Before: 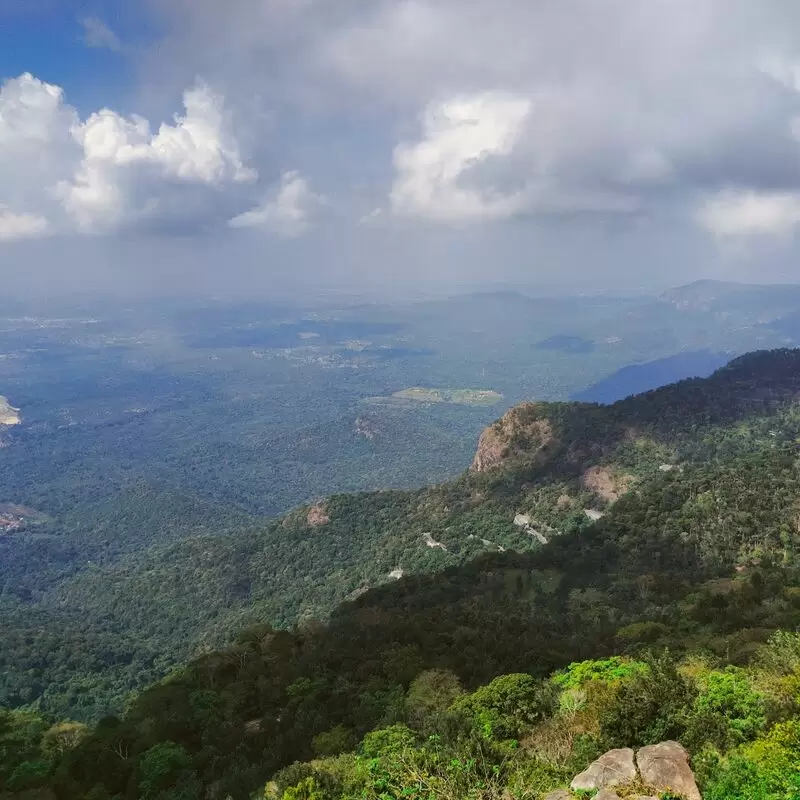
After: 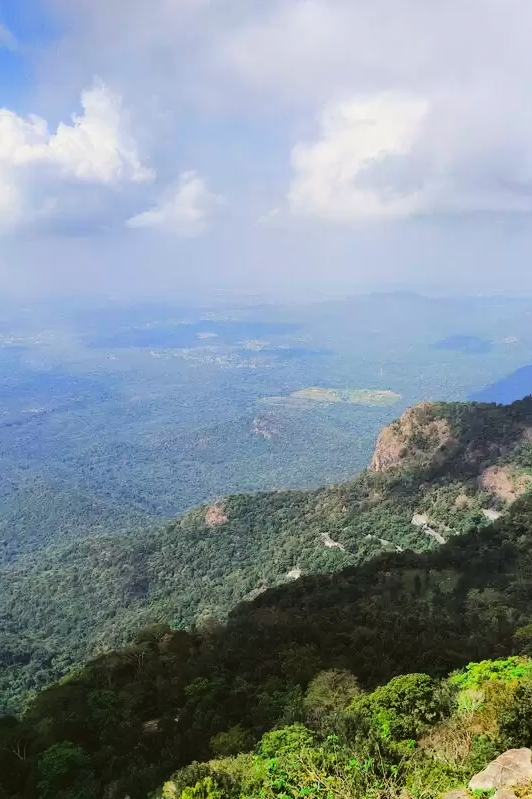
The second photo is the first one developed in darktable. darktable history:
tone curve: curves: ch0 [(0, 0.026) (0.104, 0.1) (0.233, 0.262) (0.398, 0.507) (0.498, 0.621) (0.65, 0.757) (0.835, 0.883) (1, 0.961)]; ch1 [(0, 0) (0.346, 0.307) (0.408, 0.369) (0.453, 0.457) (0.482, 0.476) (0.502, 0.498) (0.521, 0.503) (0.553, 0.554) (0.638, 0.646) (0.693, 0.727) (1, 1)]; ch2 [(0, 0) (0.366, 0.337) (0.434, 0.46) (0.485, 0.494) (0.5, 0.494) (0.511, 0.508) (0.537, 0.55) (0.579, 0.599) (0.663, 0.67) (1, 1)], color space Lab, linked channels, preserve colors none
crop and rotate: left 12.838%, right 20.559%
exposure: exposure -0.268 EV, compensate highlight preservation false
tone equalizer: -8 EV -0.448 EV, -7 EV -0.374 EV, -6 EV -0.364 EV, -5 EV -0.204 EV, -3 EV 0.22 EV, -2 EV 0.31 EV, -1 EV 0.386 EV, +0 EV 0.393 EV
